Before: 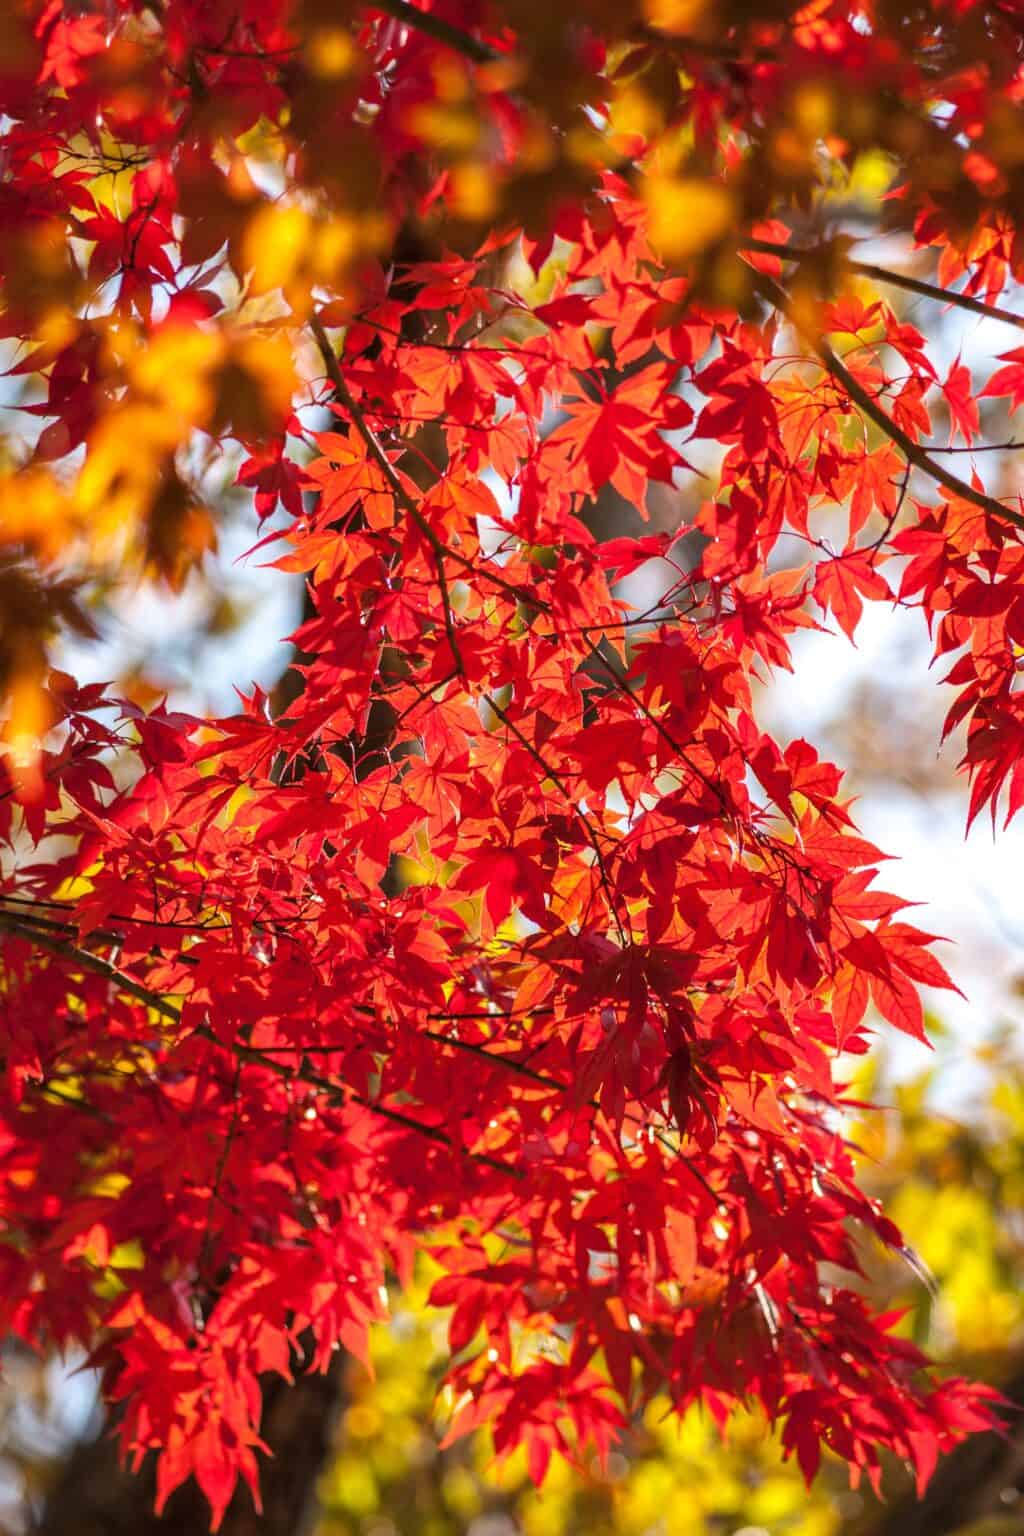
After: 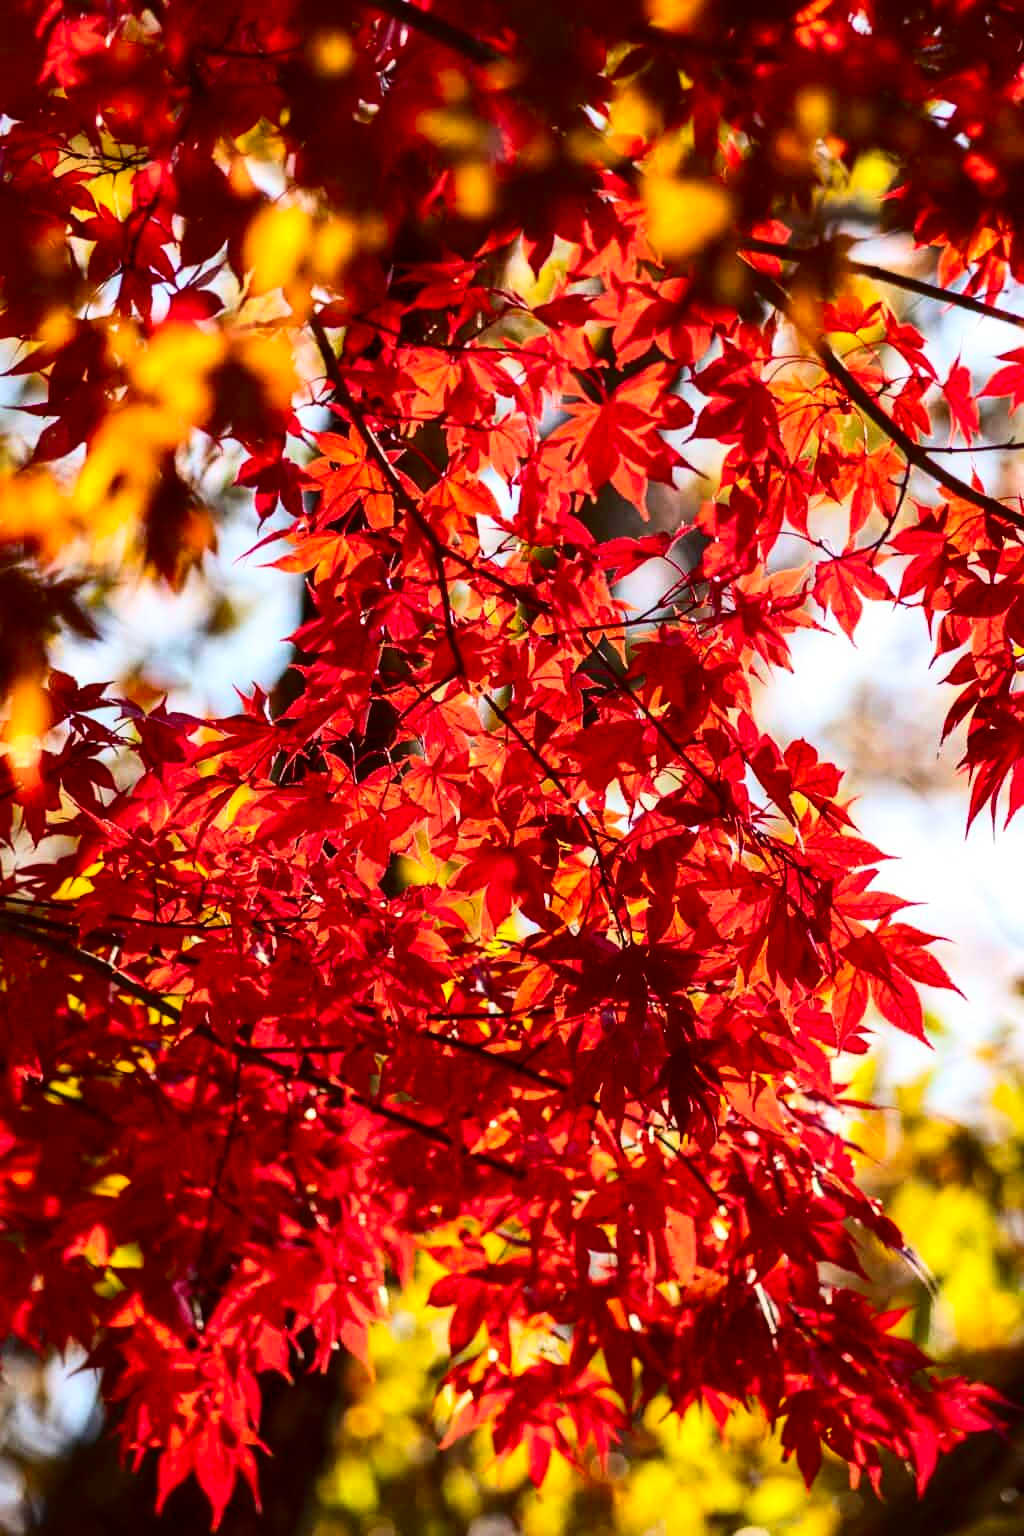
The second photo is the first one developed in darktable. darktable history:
contrast brightness saturation: contrast 0.307, brightness -0.074, saturation 0.166
